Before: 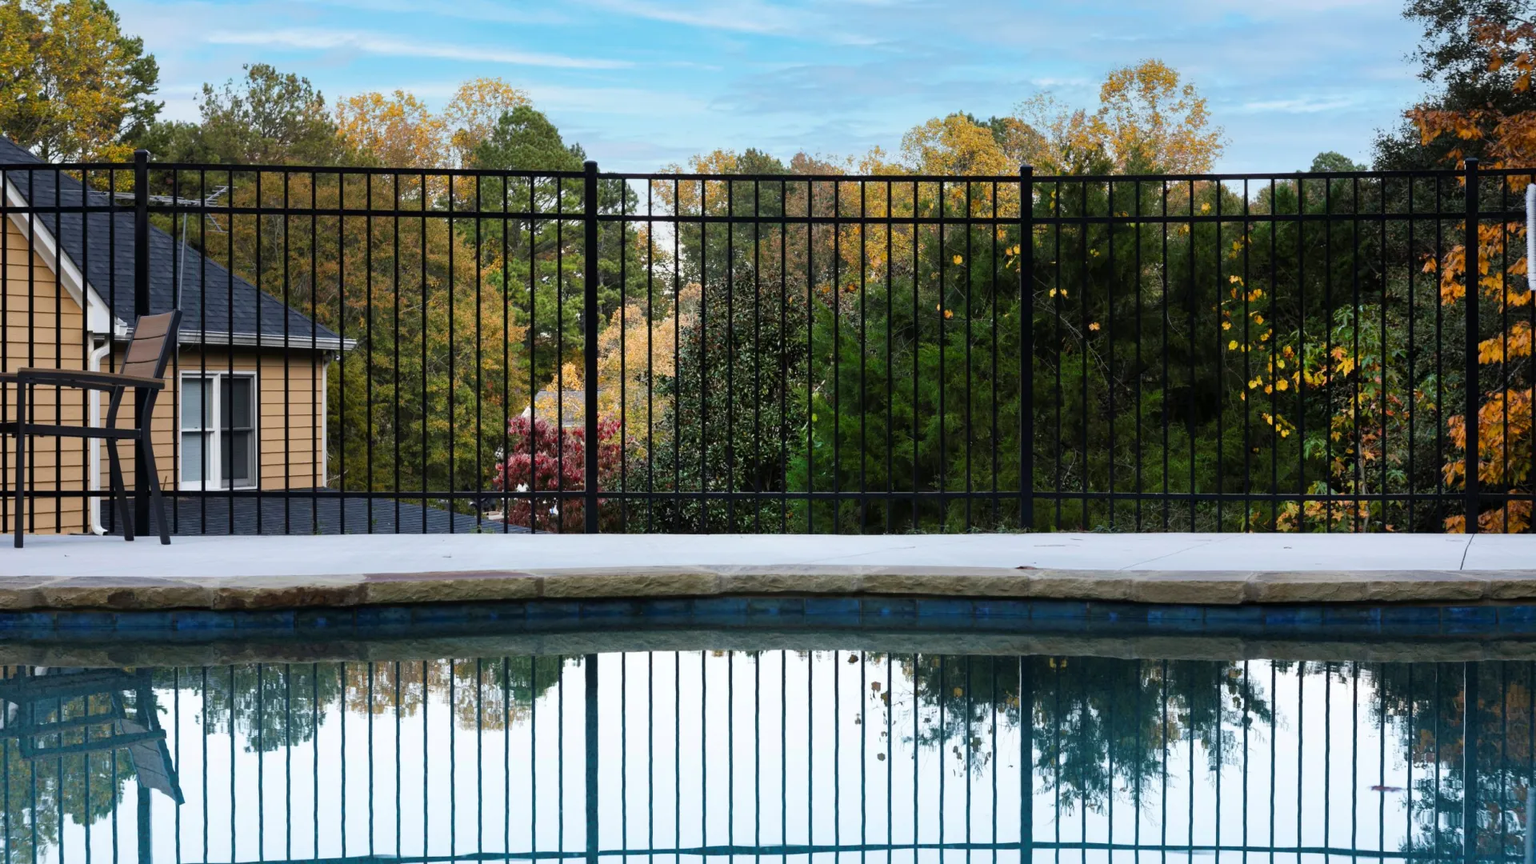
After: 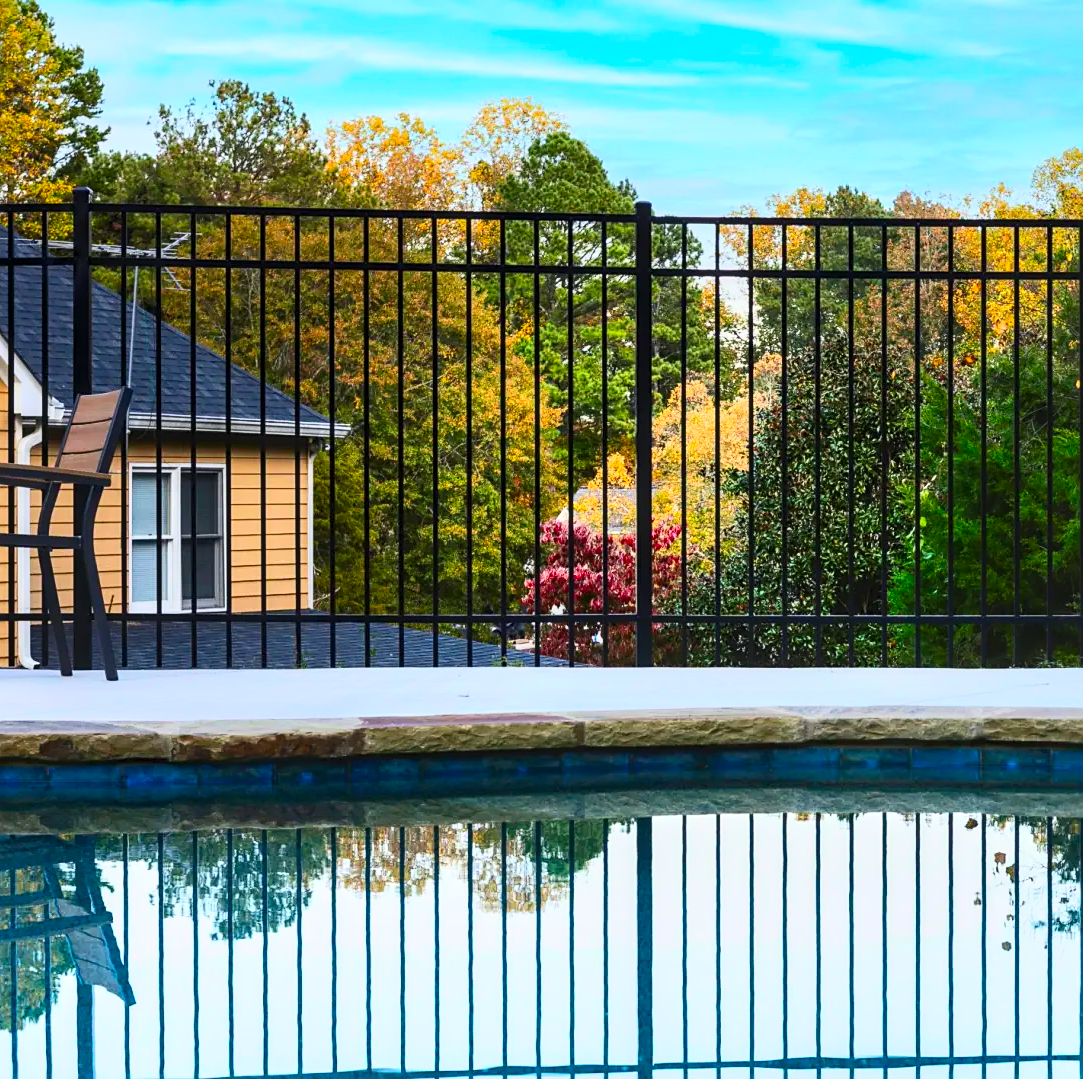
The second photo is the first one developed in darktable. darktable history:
local contrast: on, module defaults
contrast brightness saturation: contrast 0.2, brightness 0.195, saturation 0.789
sharpen: radius 1.87, amount 0.39, threshold 1.38
crop: left 4.967%, right 38.585%
tone curve: curves: ch0 [(0, 0) (0.003, 0.003) (0.011, 0.012) (0.025, 0.024) (0.044, 0.039) (0.069, 0.052) (0.1, 0.072) (0.136, 0.097) (0.177, 0.128) (0.224, 0.168) (0.277, 0.217) (0.335, 0.276) (0.399, 0.345) (0.468, 0.429) (0.543, 0.524) (0.623, 0.628) (0.709, 0.732) (0.801, 0.829) (0.898, 0.919) (1, 1)], color space Lab, independent channels, preserve colors none
